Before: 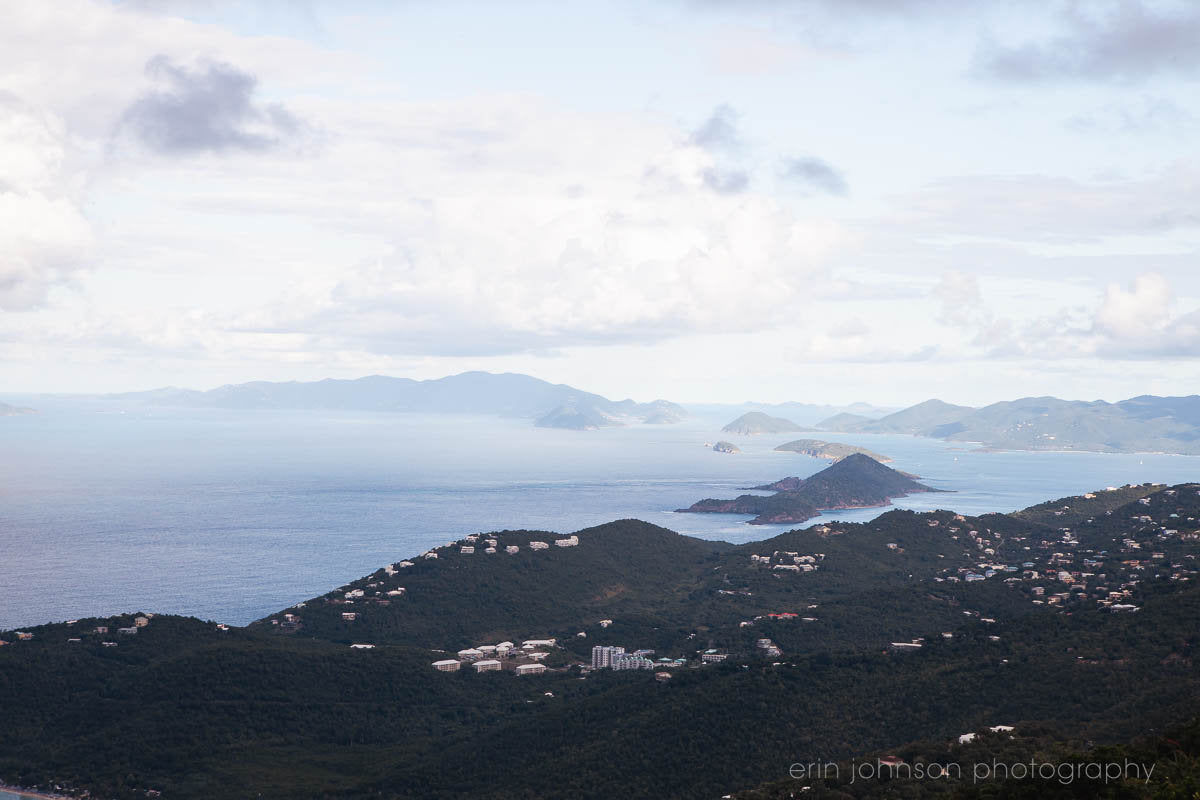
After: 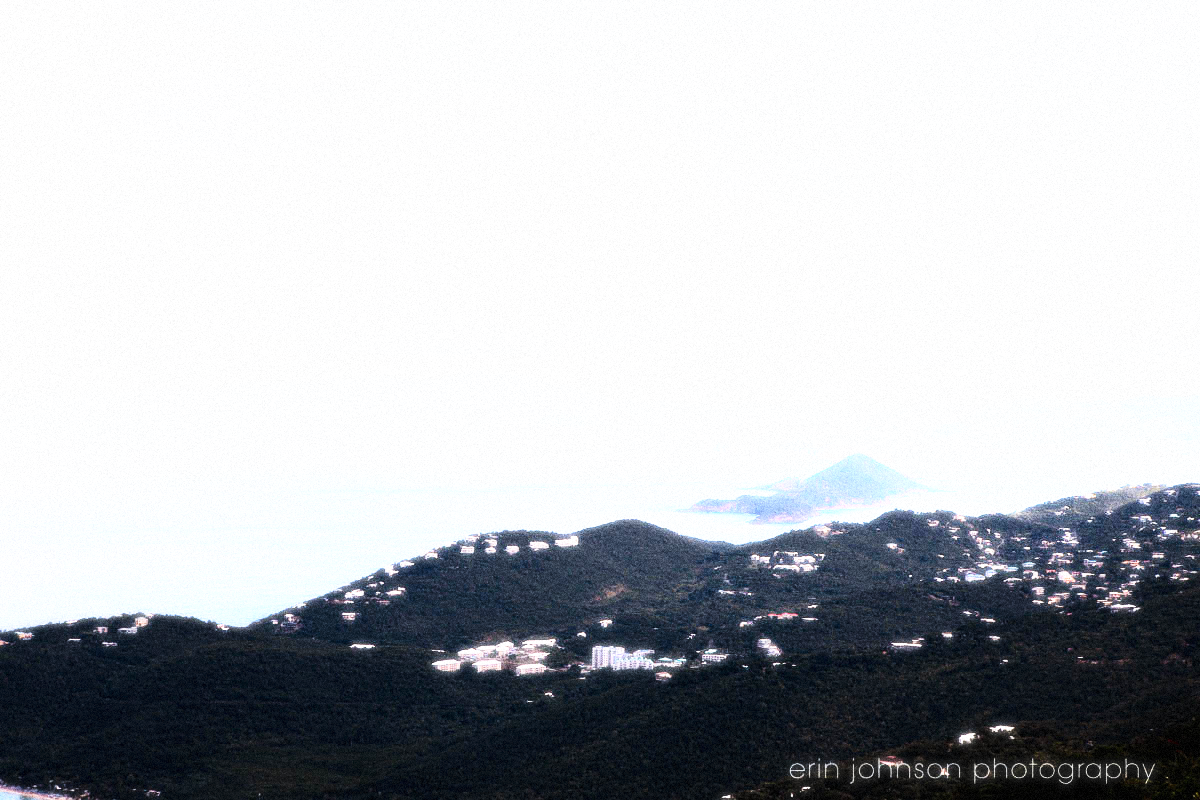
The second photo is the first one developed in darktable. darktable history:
base curve: curves: ch0 [(0, 0) (0.007, 0.004) (0.027, 0.03) (0.046, 0.07) (0.207, 0.54) (0.442, 0.872) (0.673, 0.972) (1, 1)], preserve colors none
bloom: size 0%, threshold 54.82%, strength 8.31%
tone equalizer: -8 EV -0.75 EV, -7 EV -0.7 EV, -6 EV -0.6 EV, -5 EV -0.4 EV, -3 EV 0.4 EV, -2 EV 0.6 EV, -1 EV 0.7 EV, +0 EV 0.75 EV, edges refinement/feathering 500, mask exposure compensation -1.57 EV, preserve details no
grain: coarseness 14.49 ISO, strength 48.04%, mid-tones bias 35%
